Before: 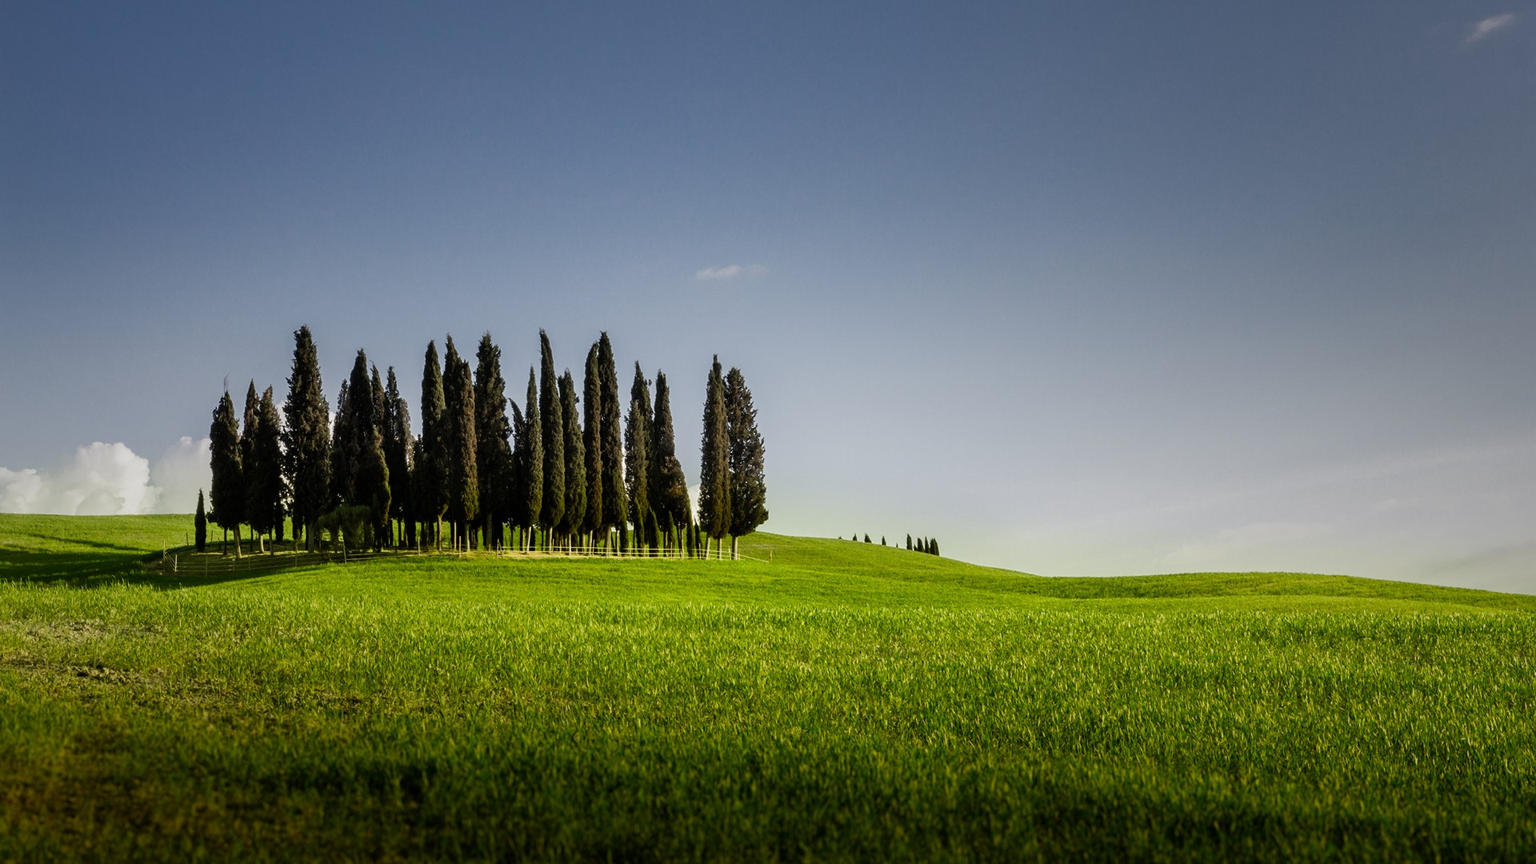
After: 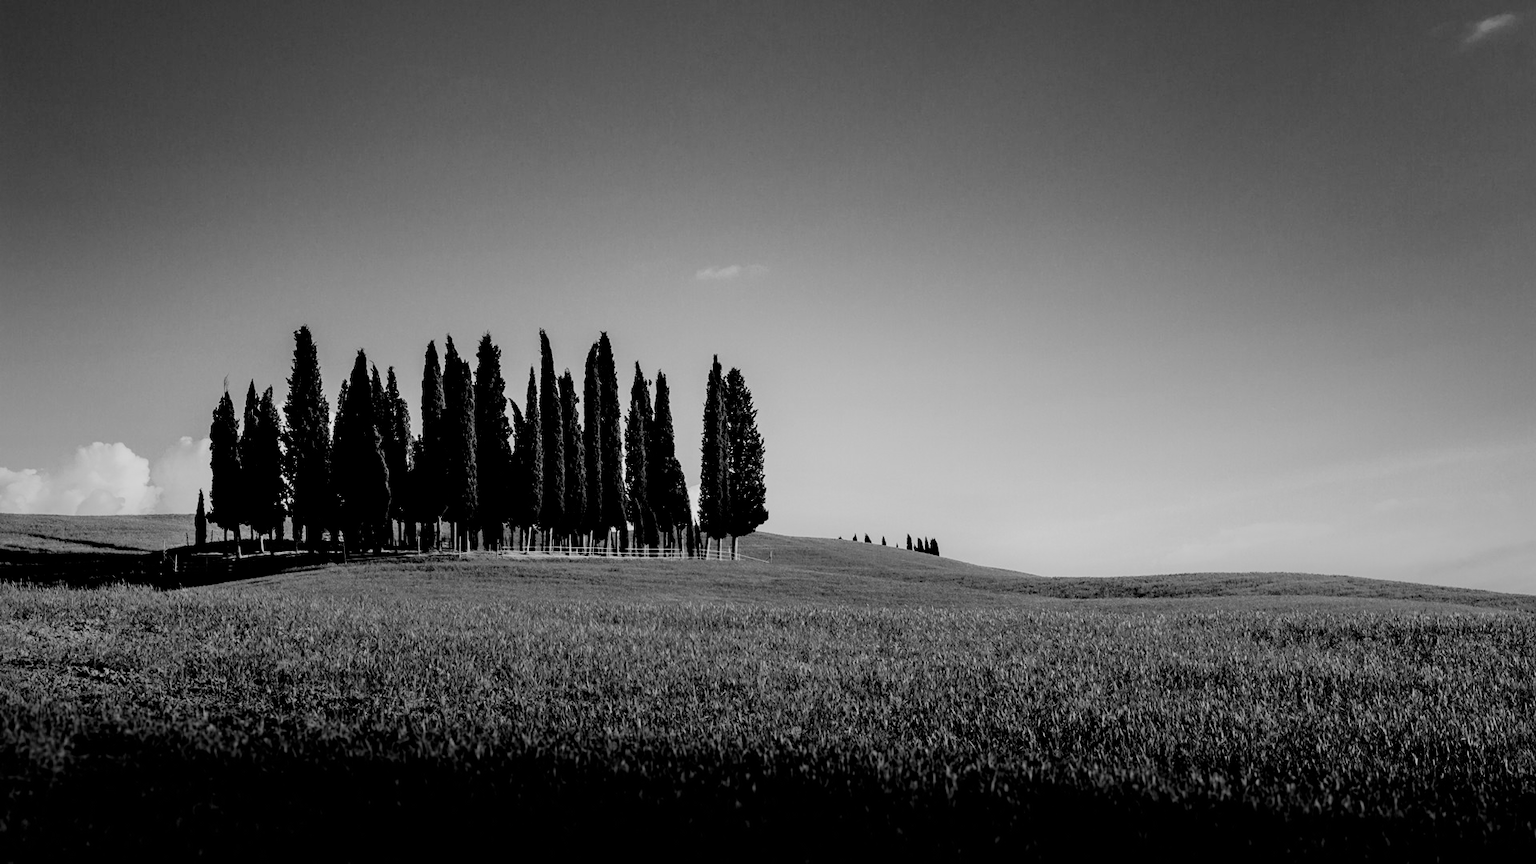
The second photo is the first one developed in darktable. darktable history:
rotate and perspective: automatic cropping off
filmic rgb: black relative exposure -5 EV, hardness 2.88, contrast 1.3, highlights saturation mix -30%
rgb levels: levels [[0.034, 0.472, 0.904], [0, 0.5, 1], [0, 0.5, 1]]
monochrome: a 0, b 0, size 0.5, highlights 0.57
